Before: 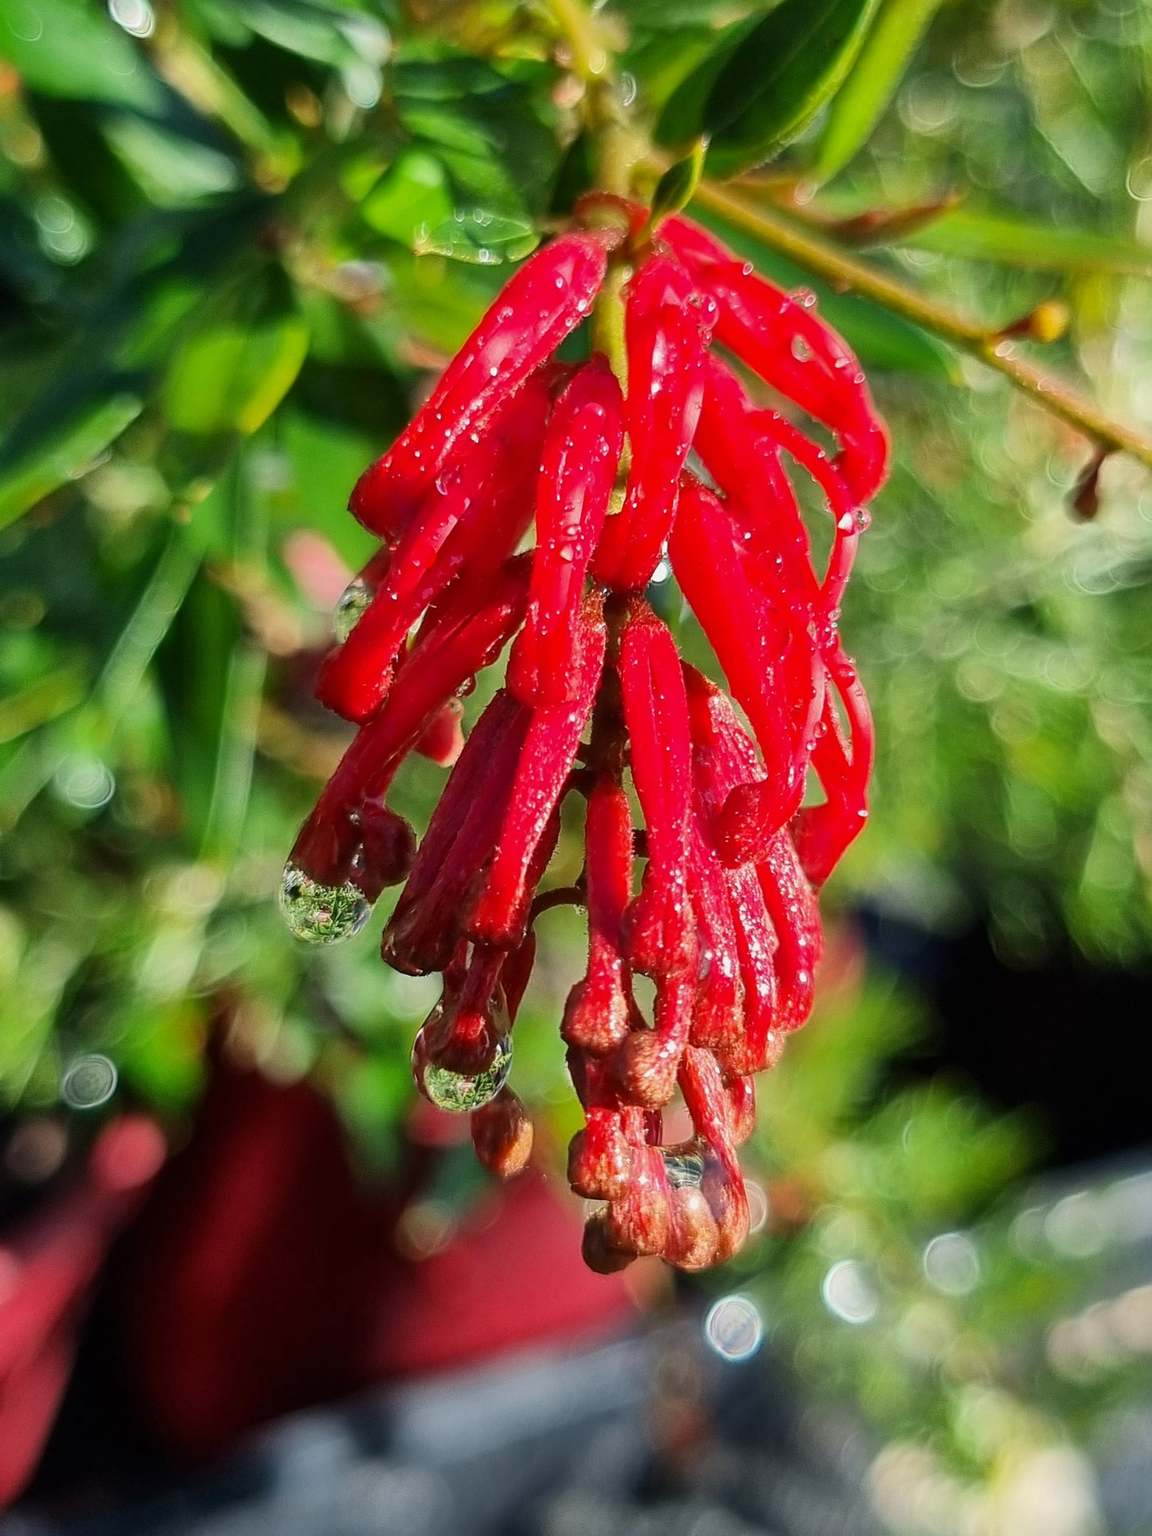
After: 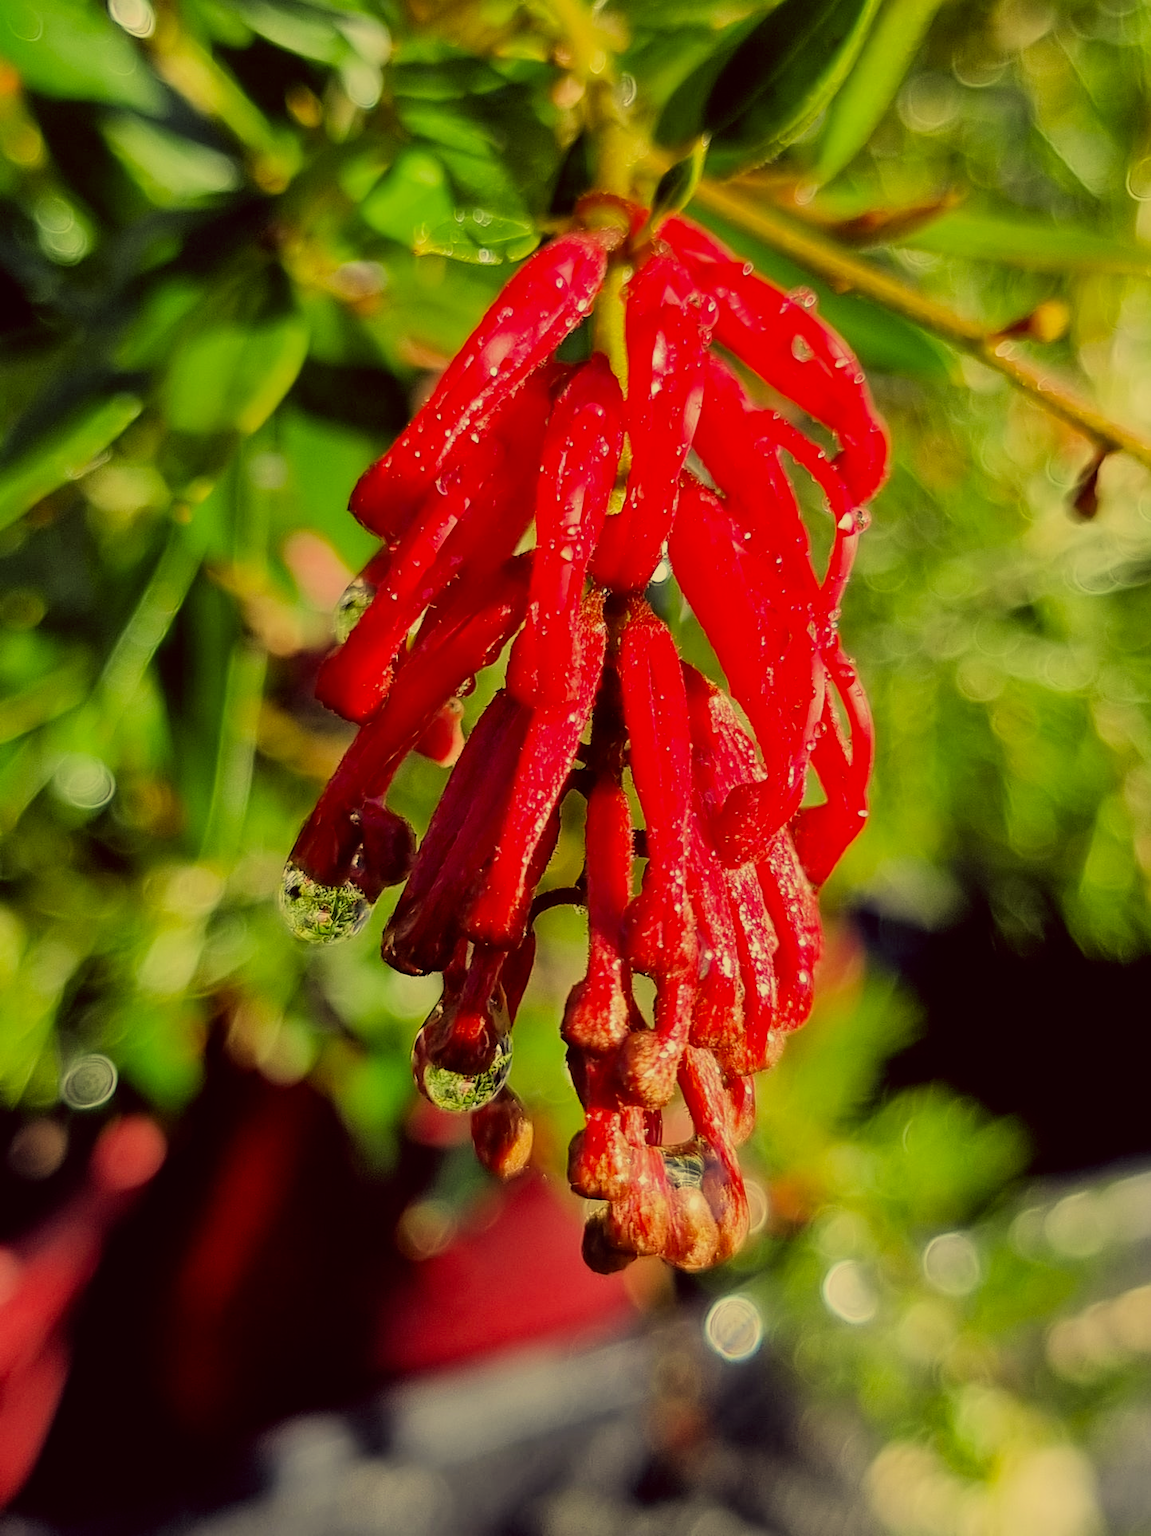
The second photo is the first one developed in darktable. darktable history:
filmic rgb: black relative exposure -7.93 EV, white relative exposure 4.17 EV, hardness 4.08, latitude 51.68%, contrast 1.012, shadows ↔ highlights balance 5.19%
color correction: highlights a* -0.537, highlights b* 39.8, shadows a* 9.26, shadows b* -0.582
